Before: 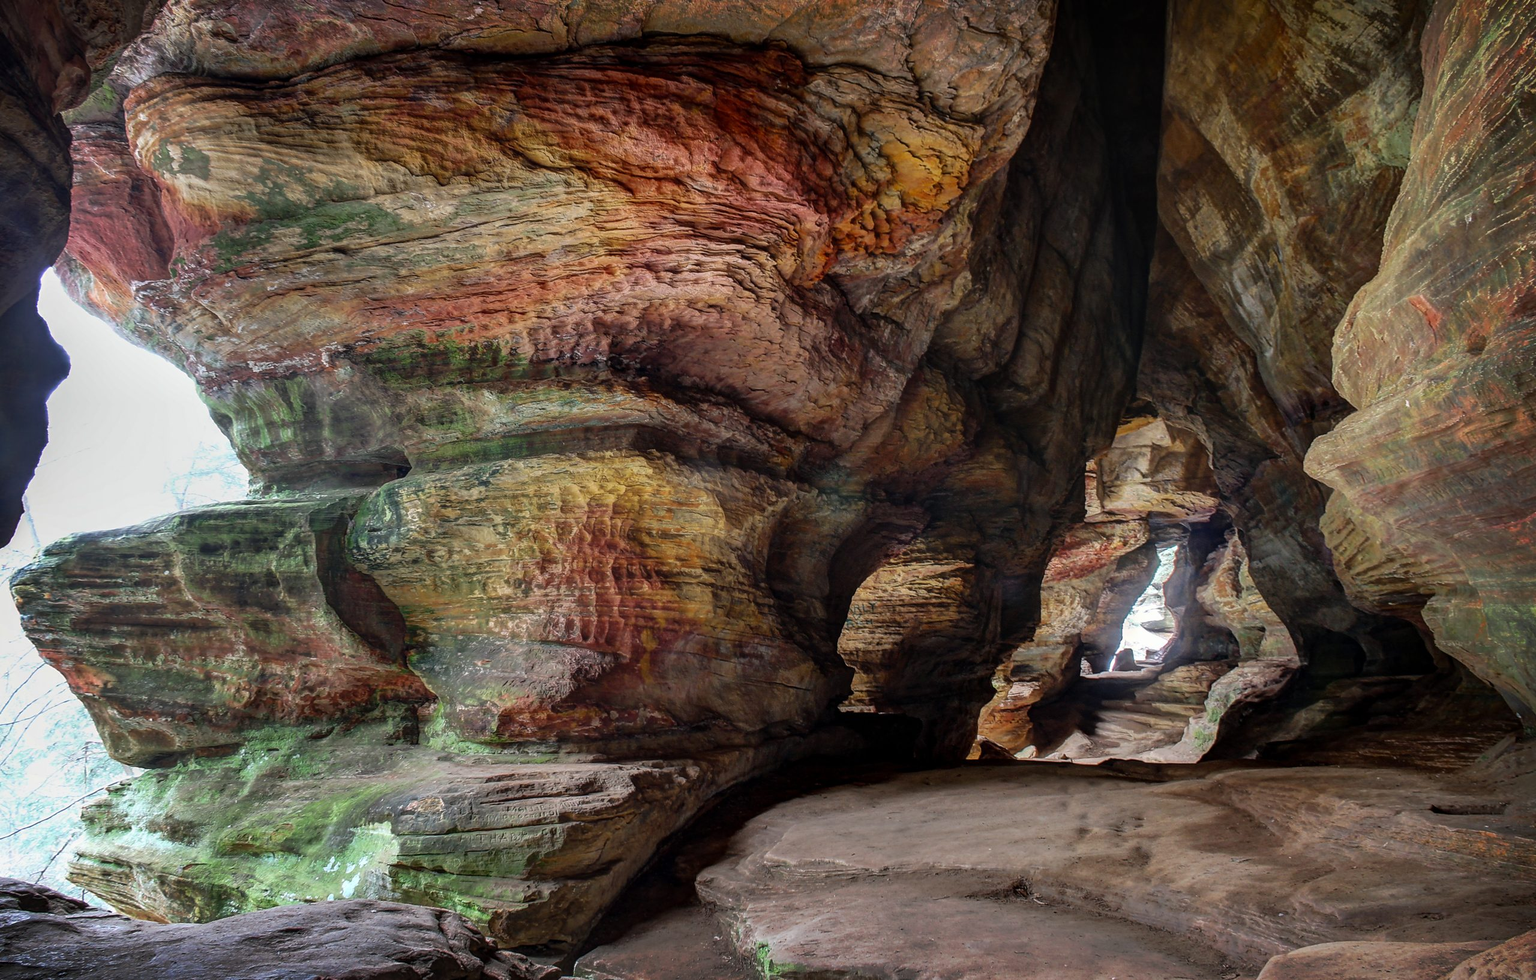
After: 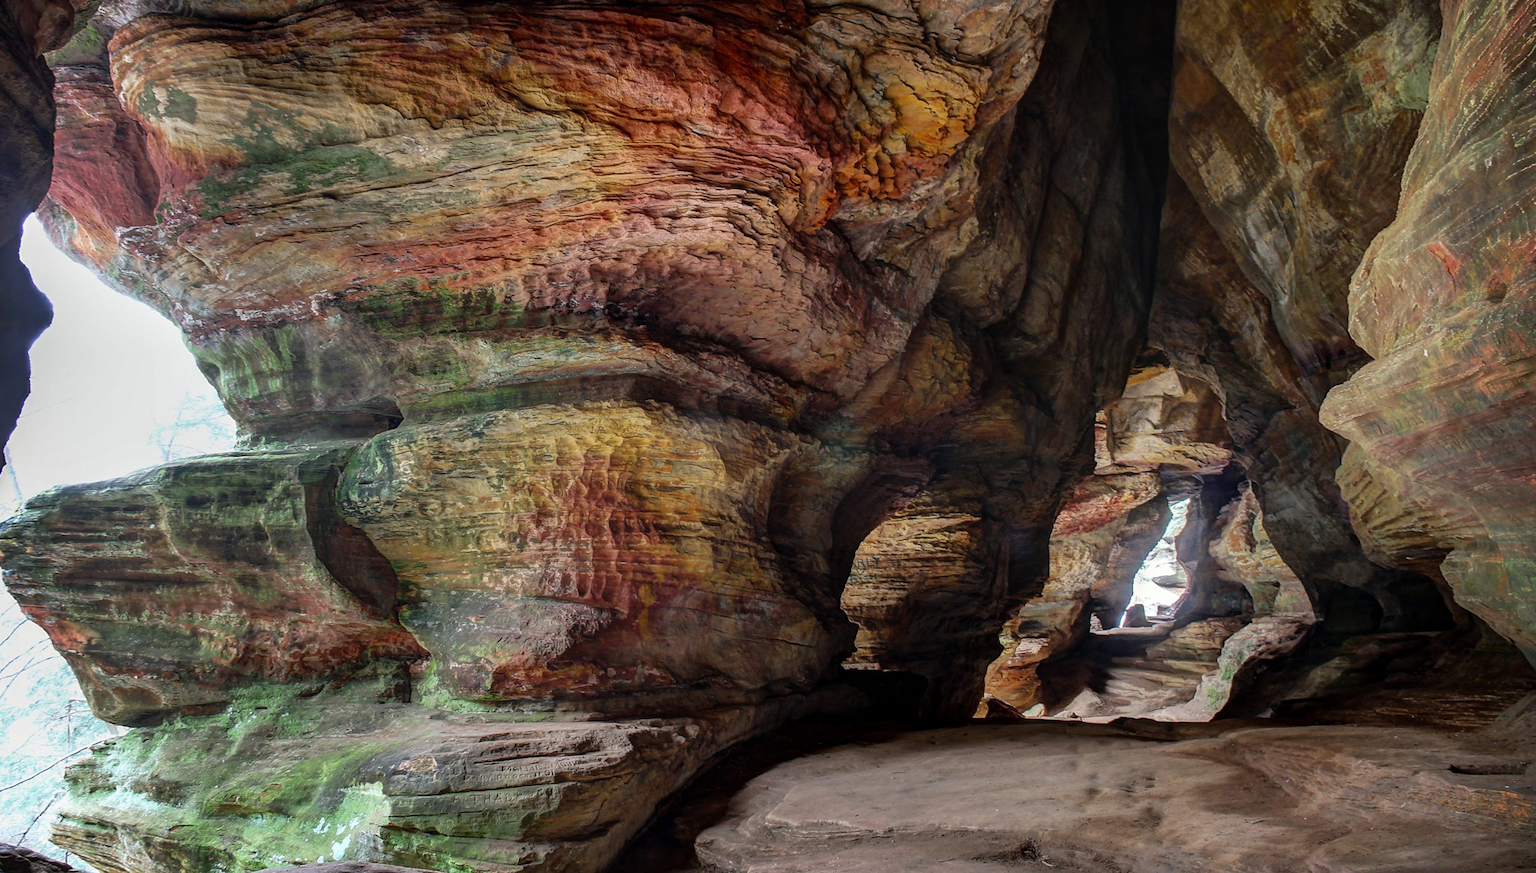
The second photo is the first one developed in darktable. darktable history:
crop: left 1.216%, top 6.17%, right 1.338%, bottom 6.954%
